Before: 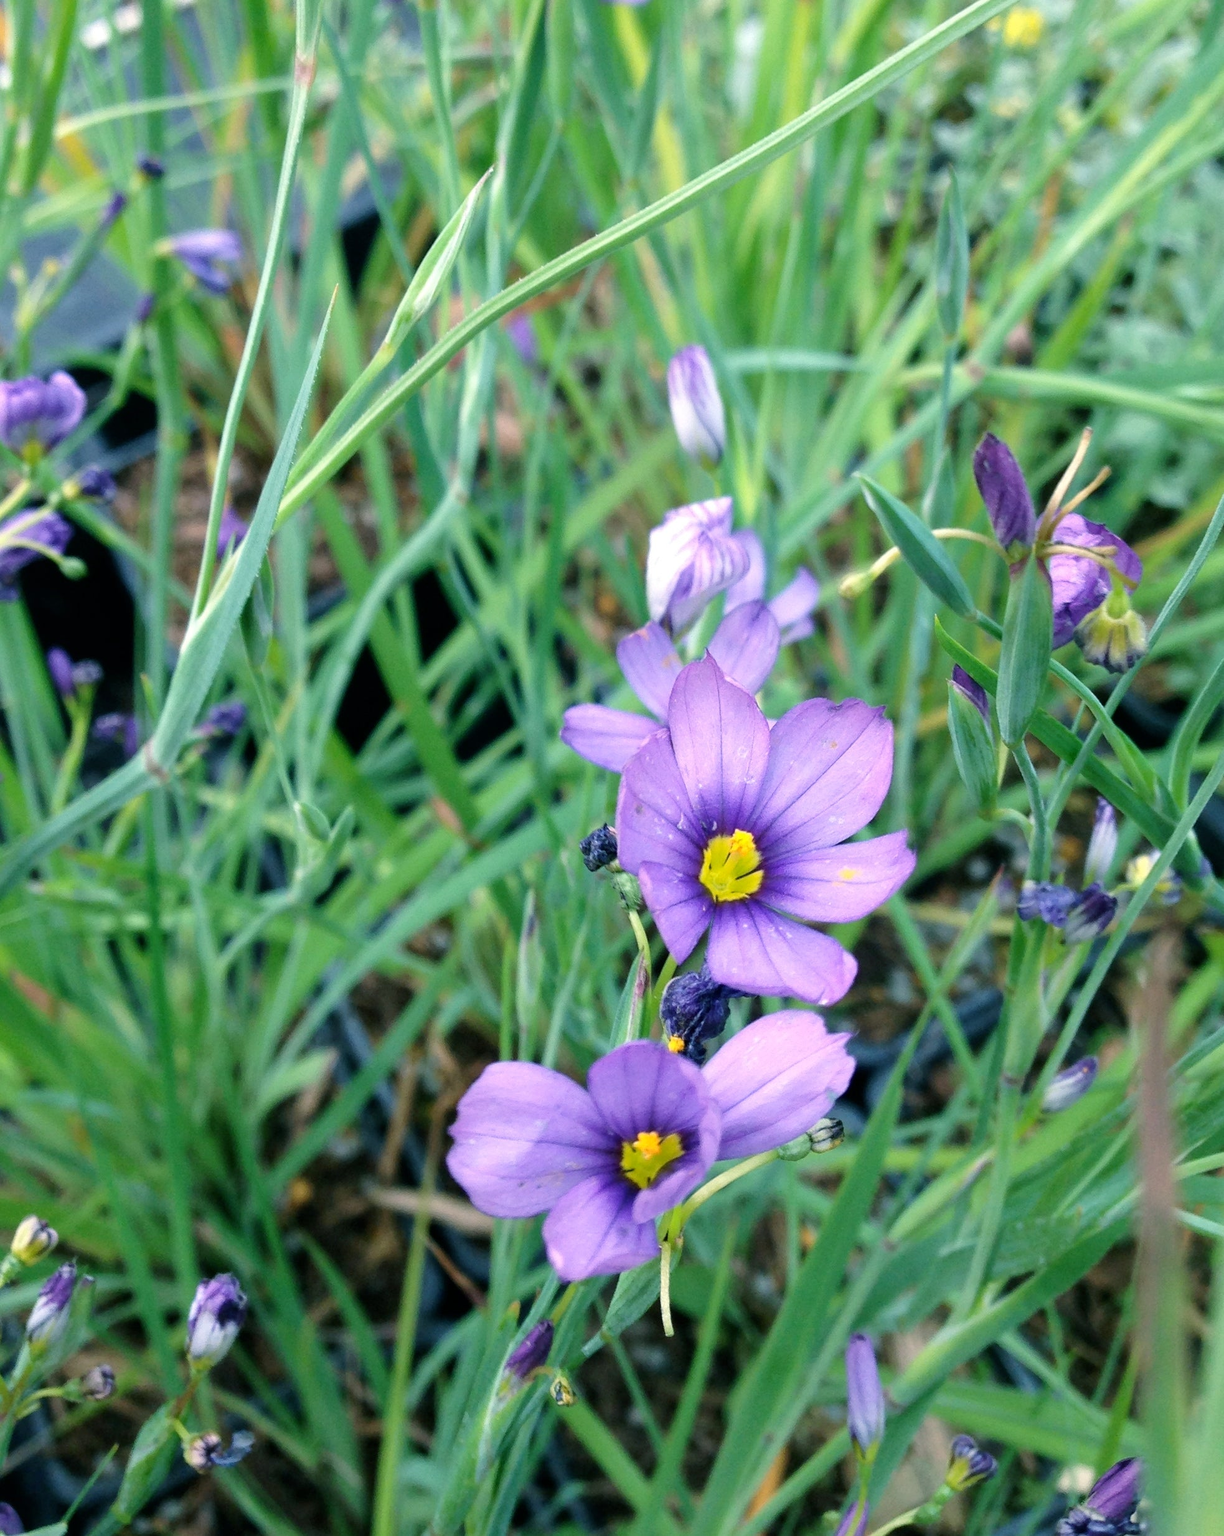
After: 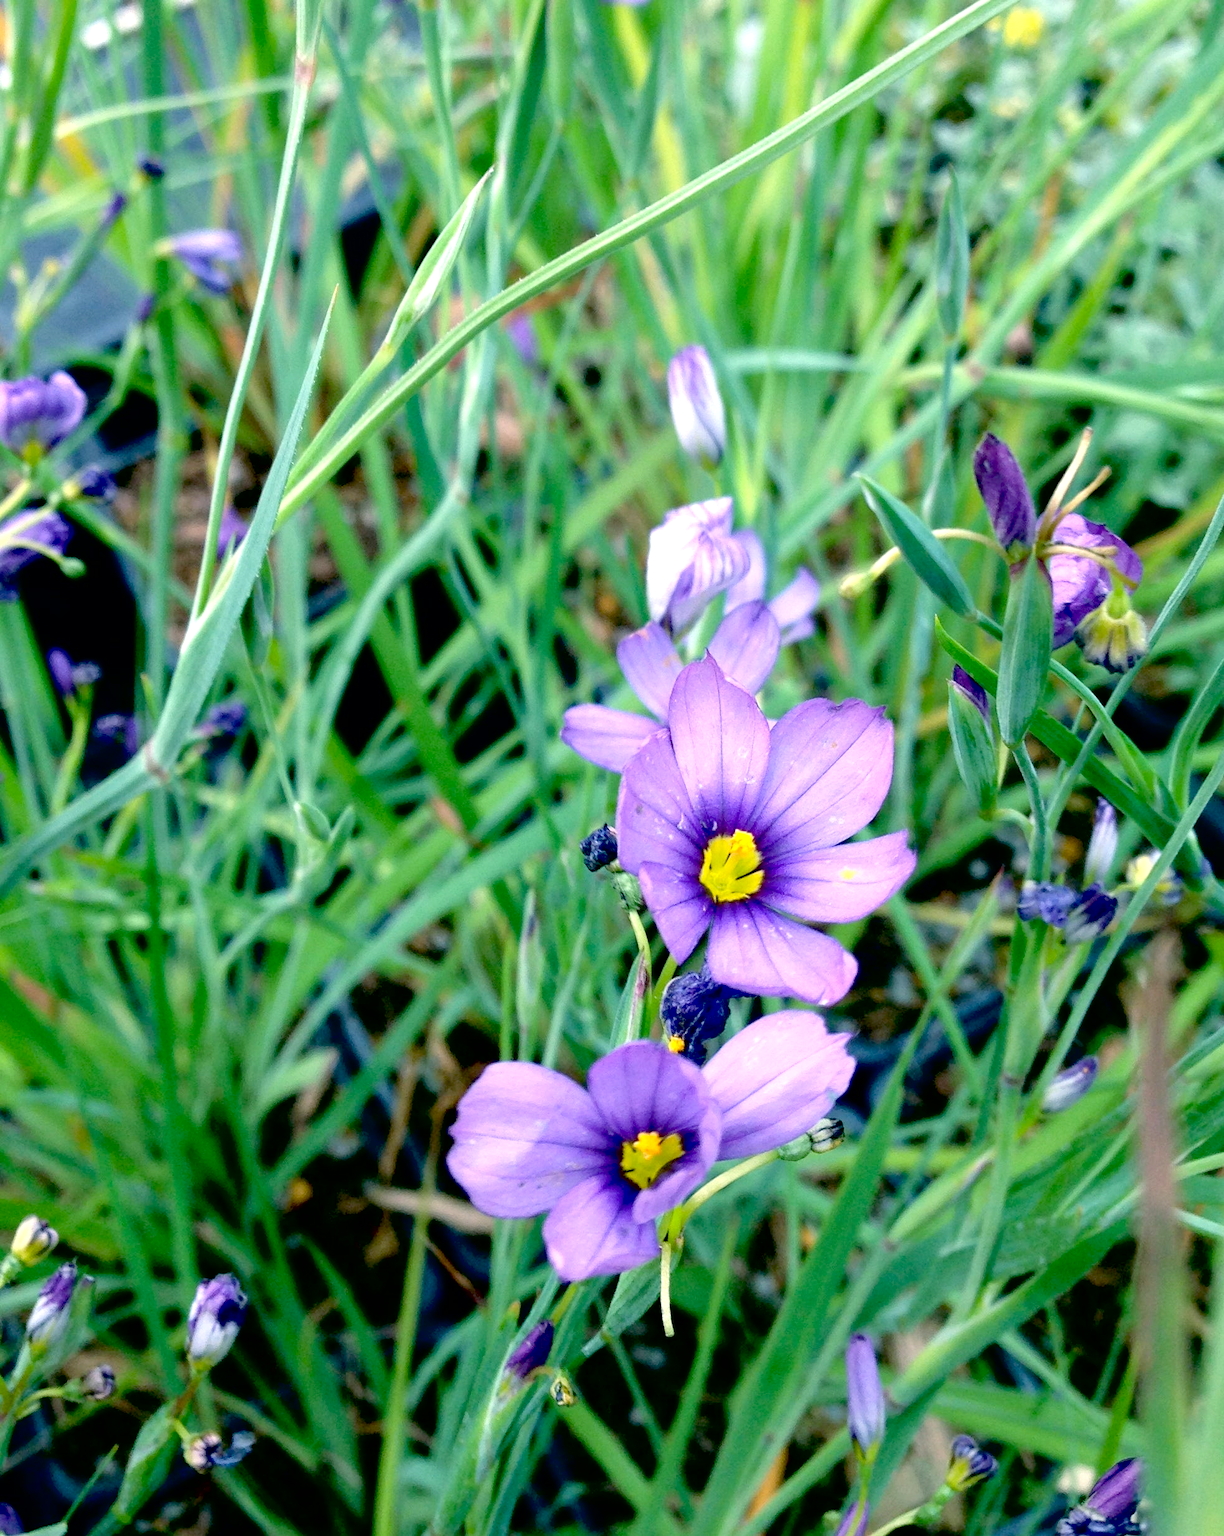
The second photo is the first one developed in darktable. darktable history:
tone curve: color space Lab, linked channels, preserve colors none
exposure: black level correction 0.031, exposure 0.304 EV, compensate highlight preservation false
